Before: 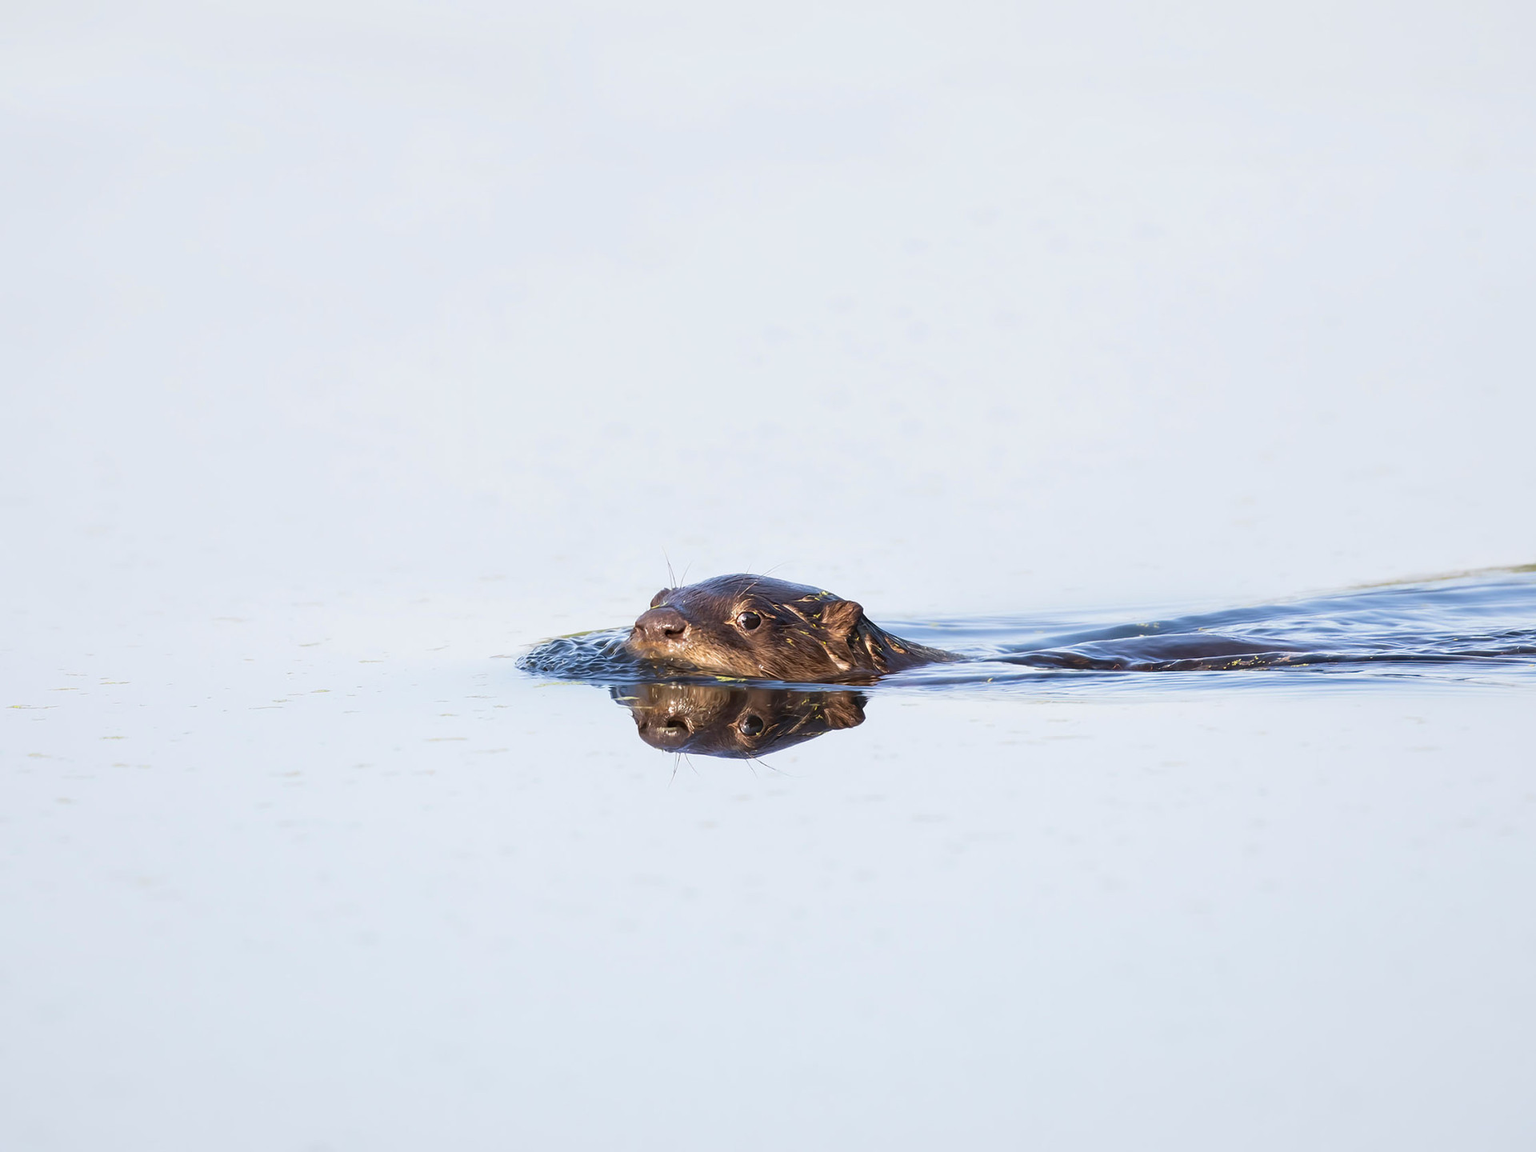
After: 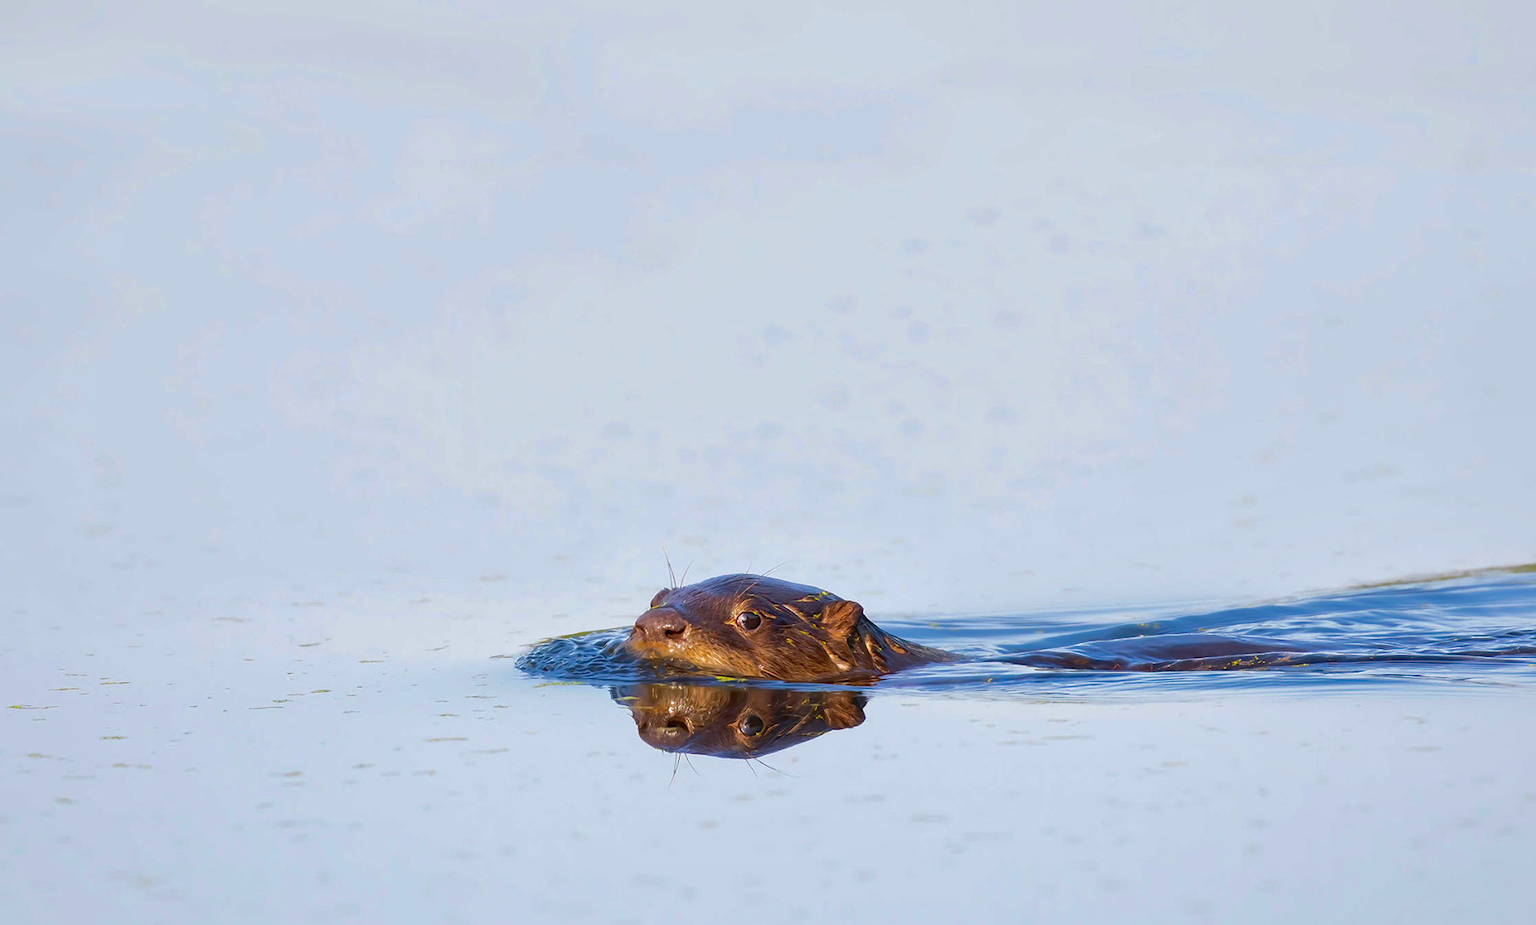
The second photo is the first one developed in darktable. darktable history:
shadows and highlights: highlights -60
contrast brightness saturation: contrast 0.13, brightness -0.05, saturation 0.16
color balance rgb: perceptual saturation grading › global saturation 20%, global vibrance 20%
crop: bottom 19.644%
